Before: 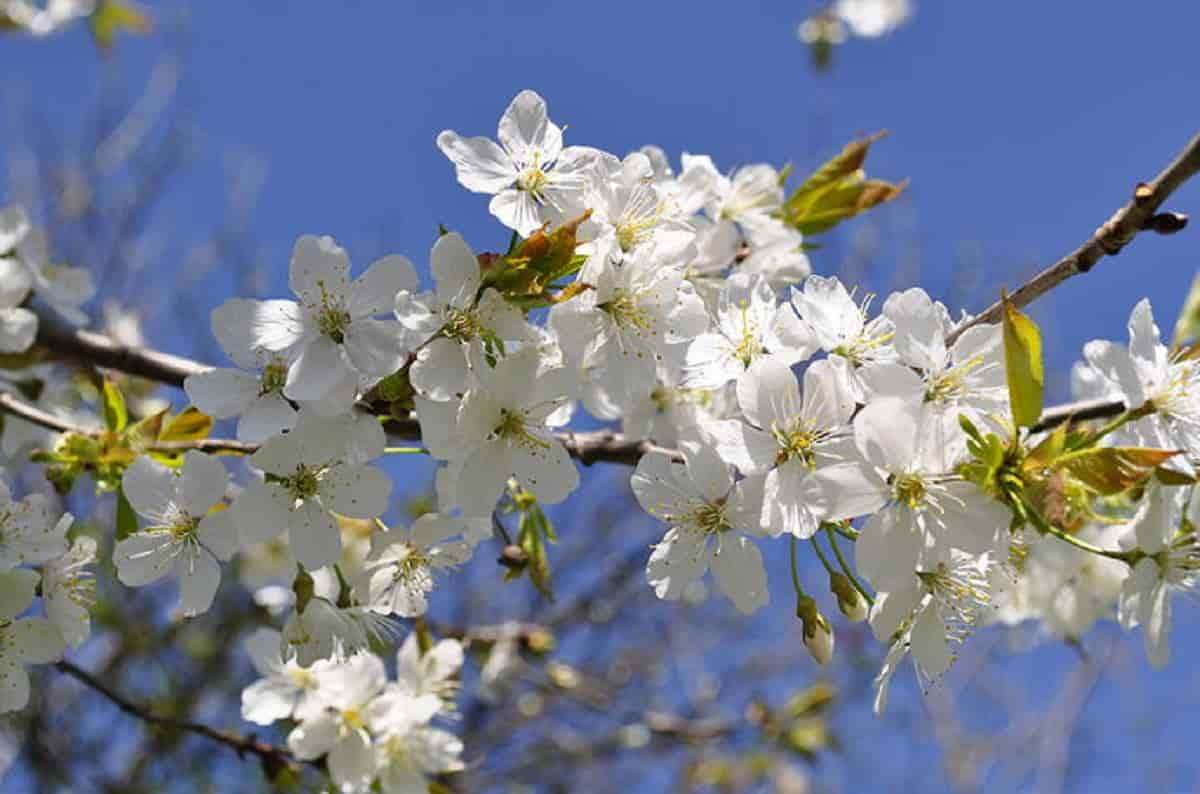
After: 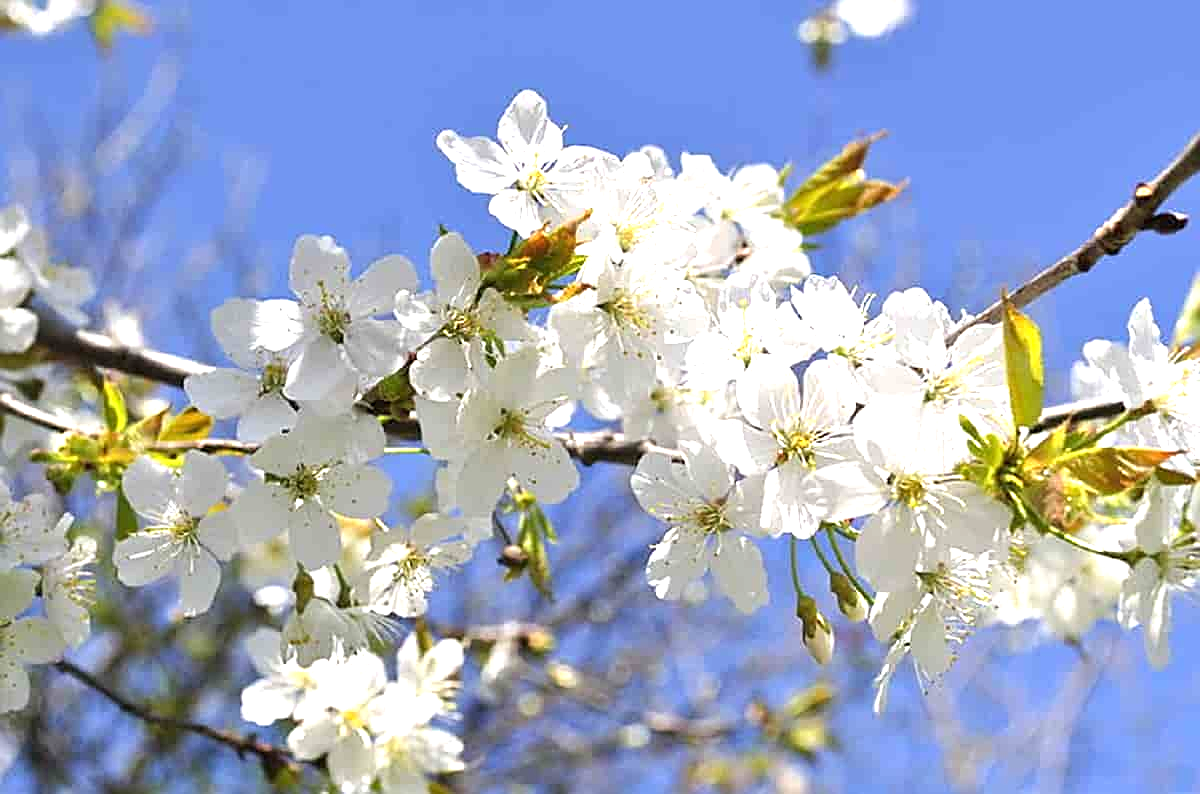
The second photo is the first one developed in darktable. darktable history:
exposure: exposure 1 EV, compensate exposure bias true, compensate highlight preservation false
sharpen: on, module defaults
